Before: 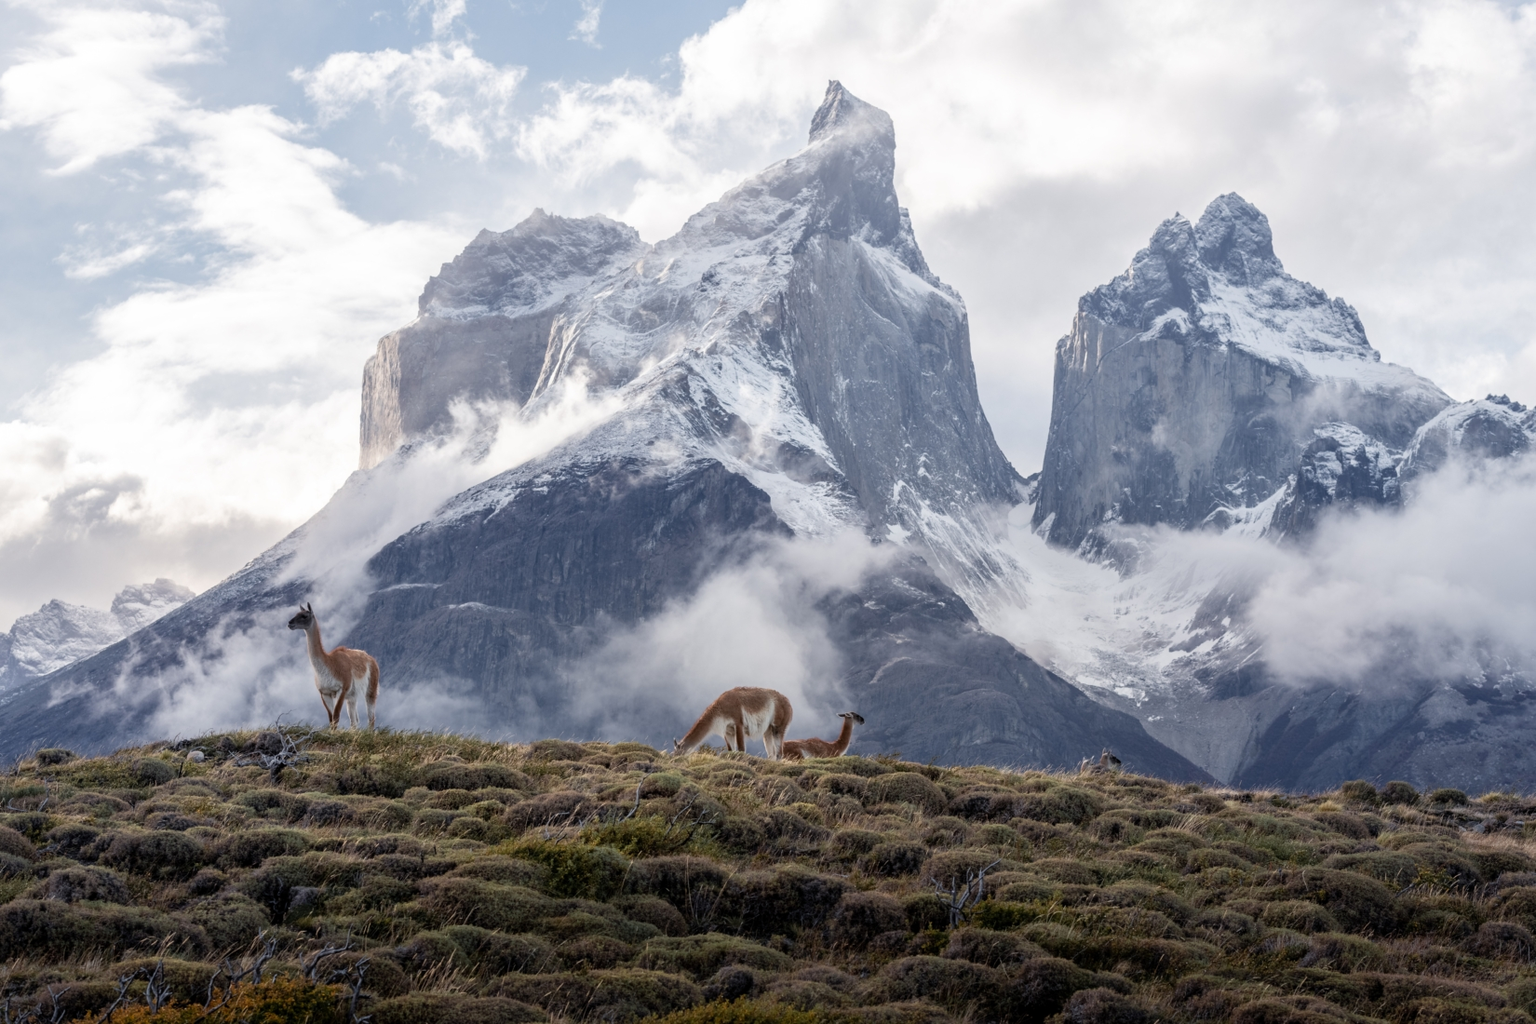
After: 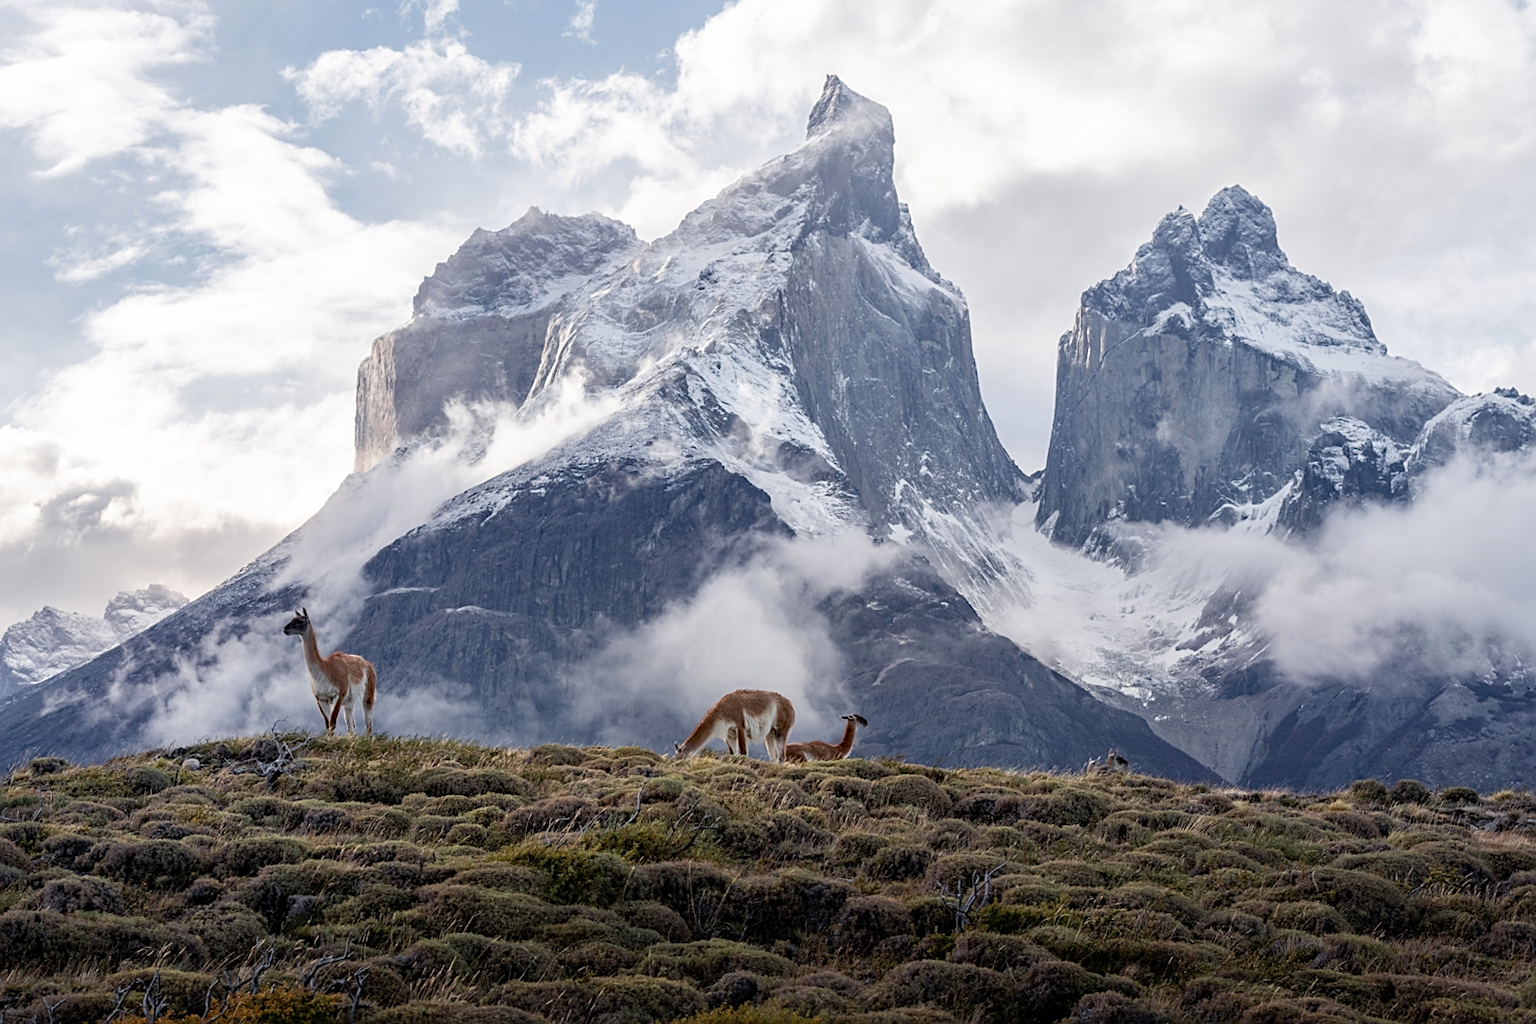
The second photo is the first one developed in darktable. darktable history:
tone equalizer: on, module defaults
rotate and perspective: rotation -0.45°, automatic cropping original format, crop left 0.008, crop right 0.992, crop top 0.012, crop bottom 0.988
haze removal: compatibility mode true, adaptive false
sharpen: on, module defaults
